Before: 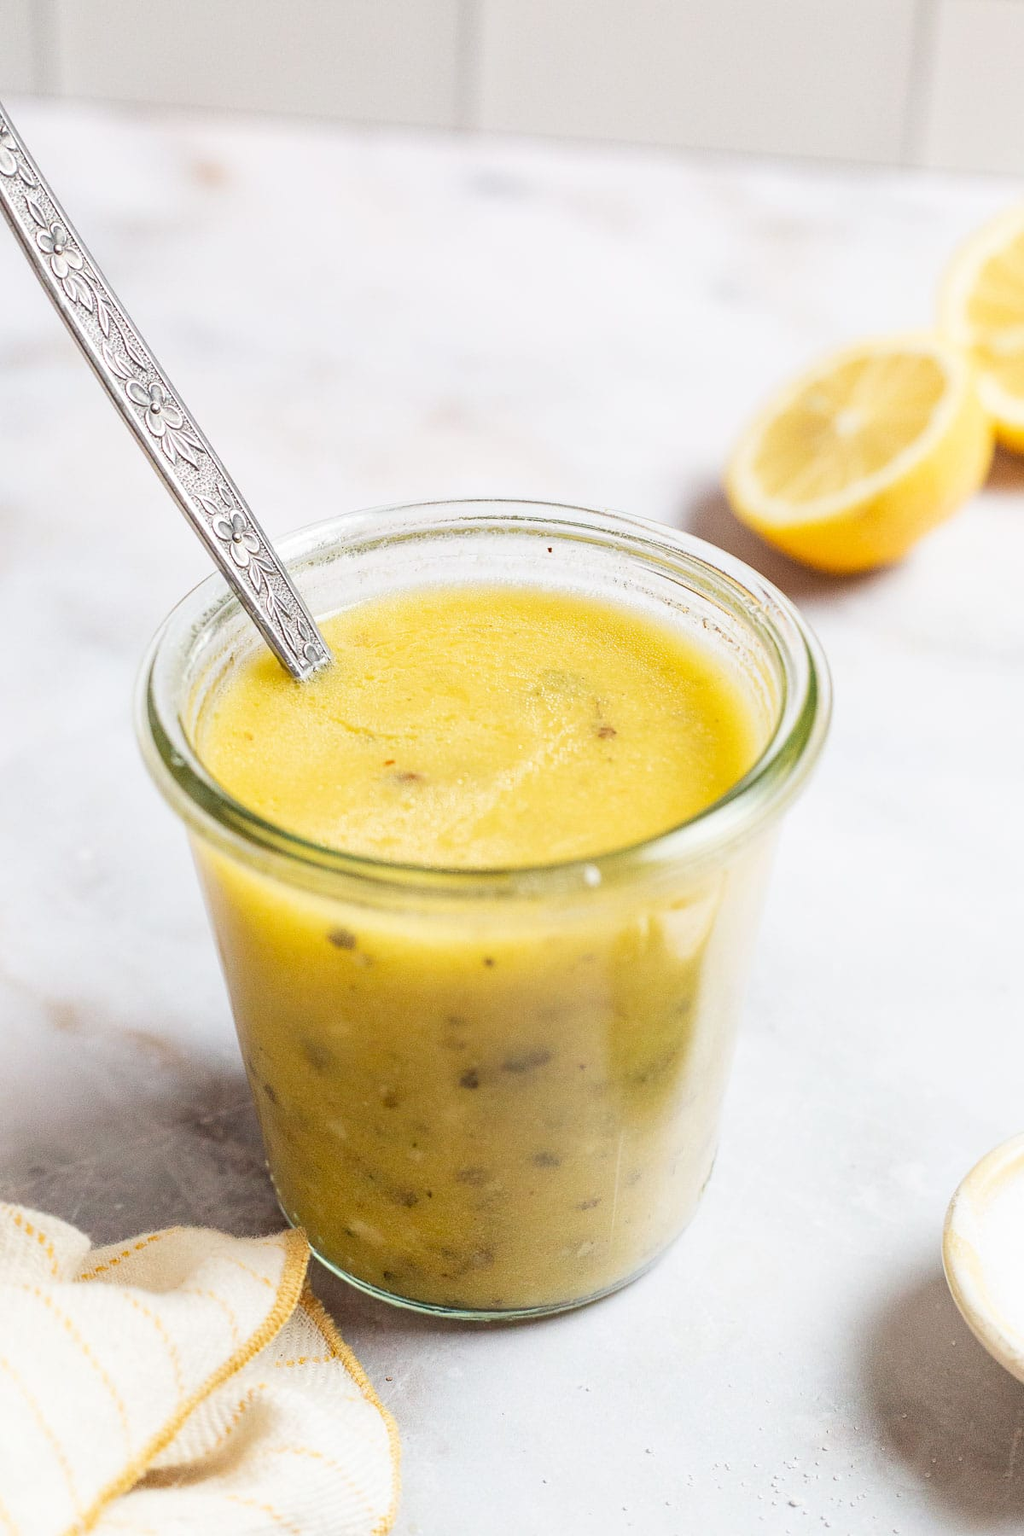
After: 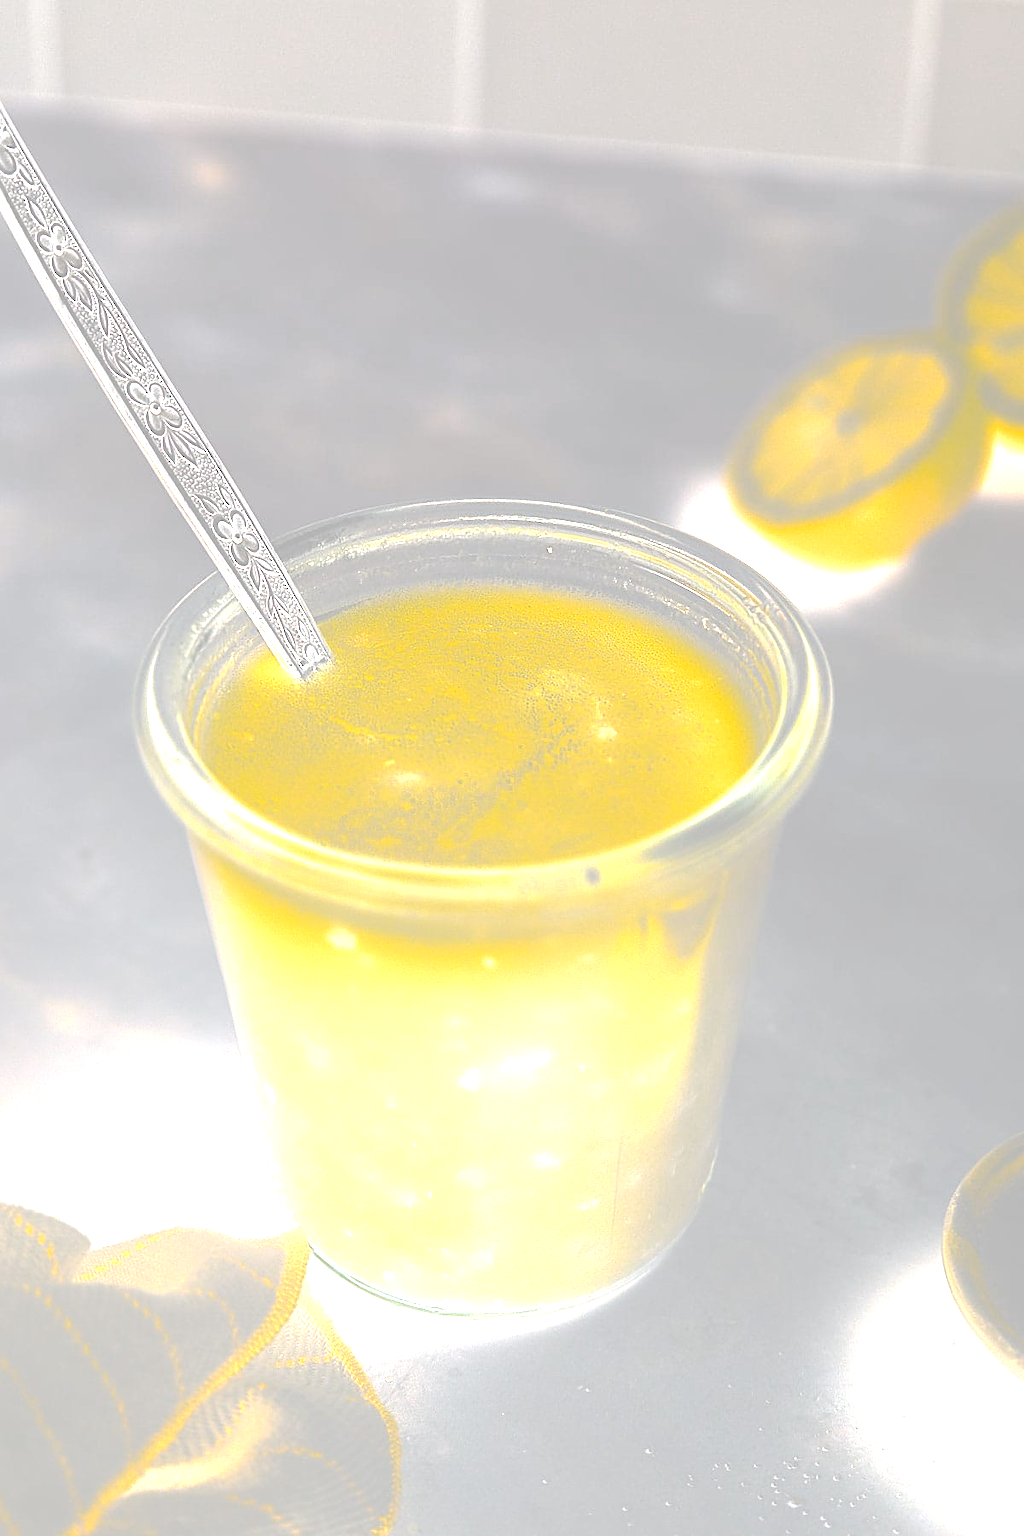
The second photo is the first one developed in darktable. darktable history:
exposure: black level correction 0, exposure 1 EV, compensate exposure bias true, compensate highlight preservation false
sharpen: on, module defaults
color balance rgb: perceptual saturation grading › global saturation 20%, perceptual saturation grading › highlights -25%, perceptual saturation grading › shadows 50%, global vibrance -25%
bloom: size 70%, threshold 25%, strength 70%
